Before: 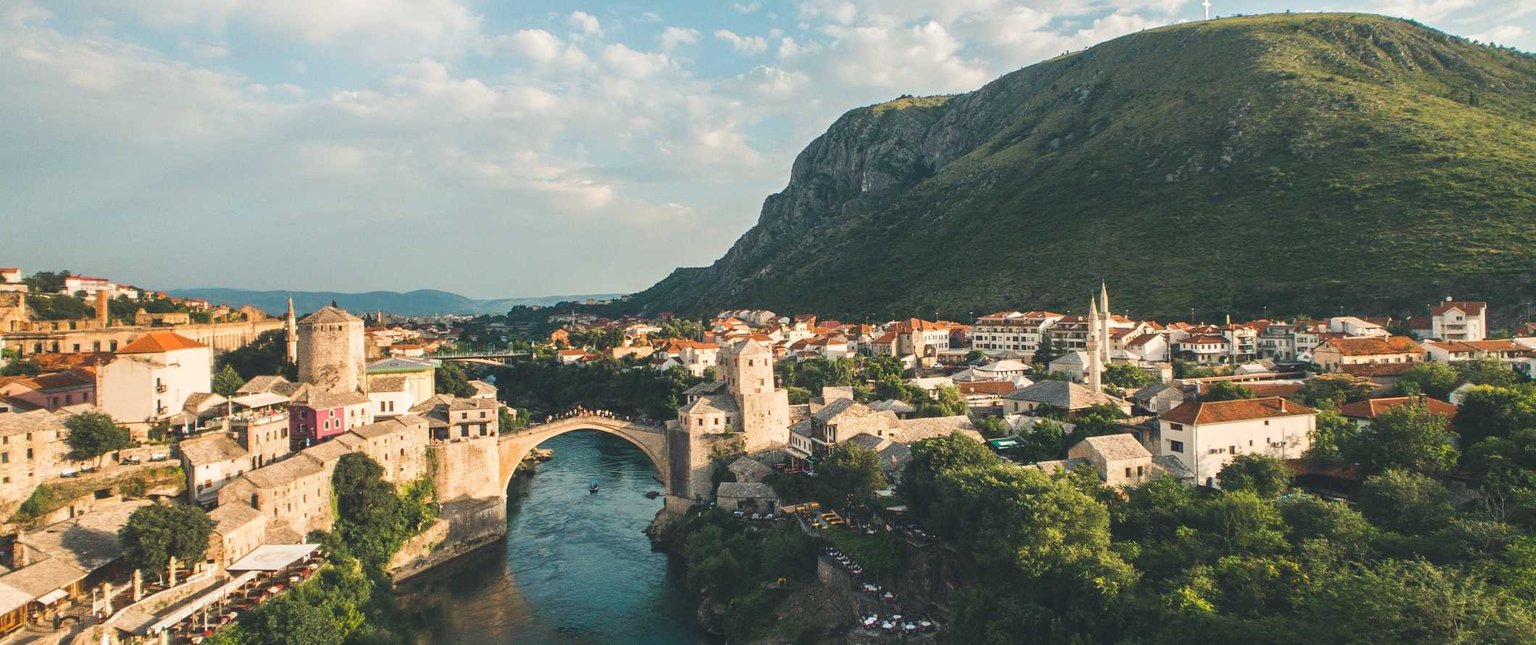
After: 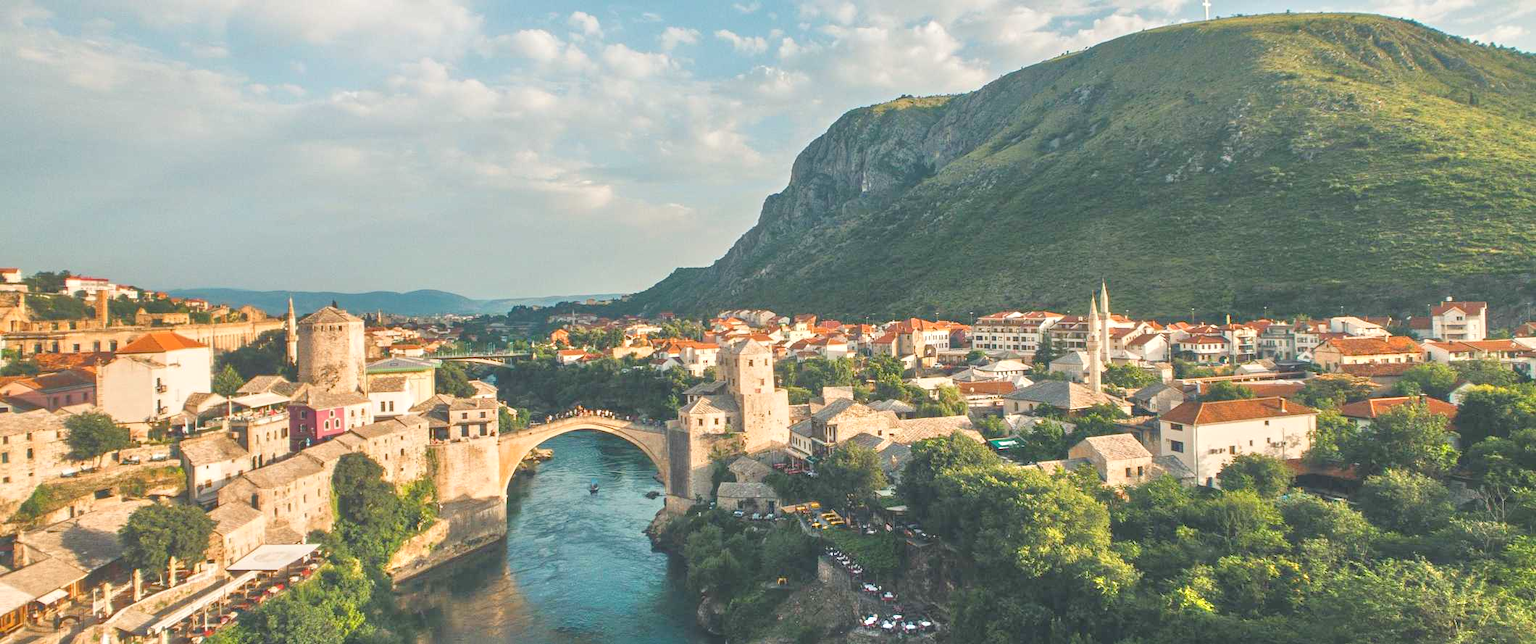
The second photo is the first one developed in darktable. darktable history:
white balance: red 1, blue 1
tone equalizer: -7 EV 0.15 EV, -6 EV 0.6 EV, -5 EV 1.15 EV, -4 EV 1.33 EV, -3 EV 1.15 EV, -2 EV 0.6 EV, -1 EV 0.15 EV, mask exposure compensation -0.5 EV
